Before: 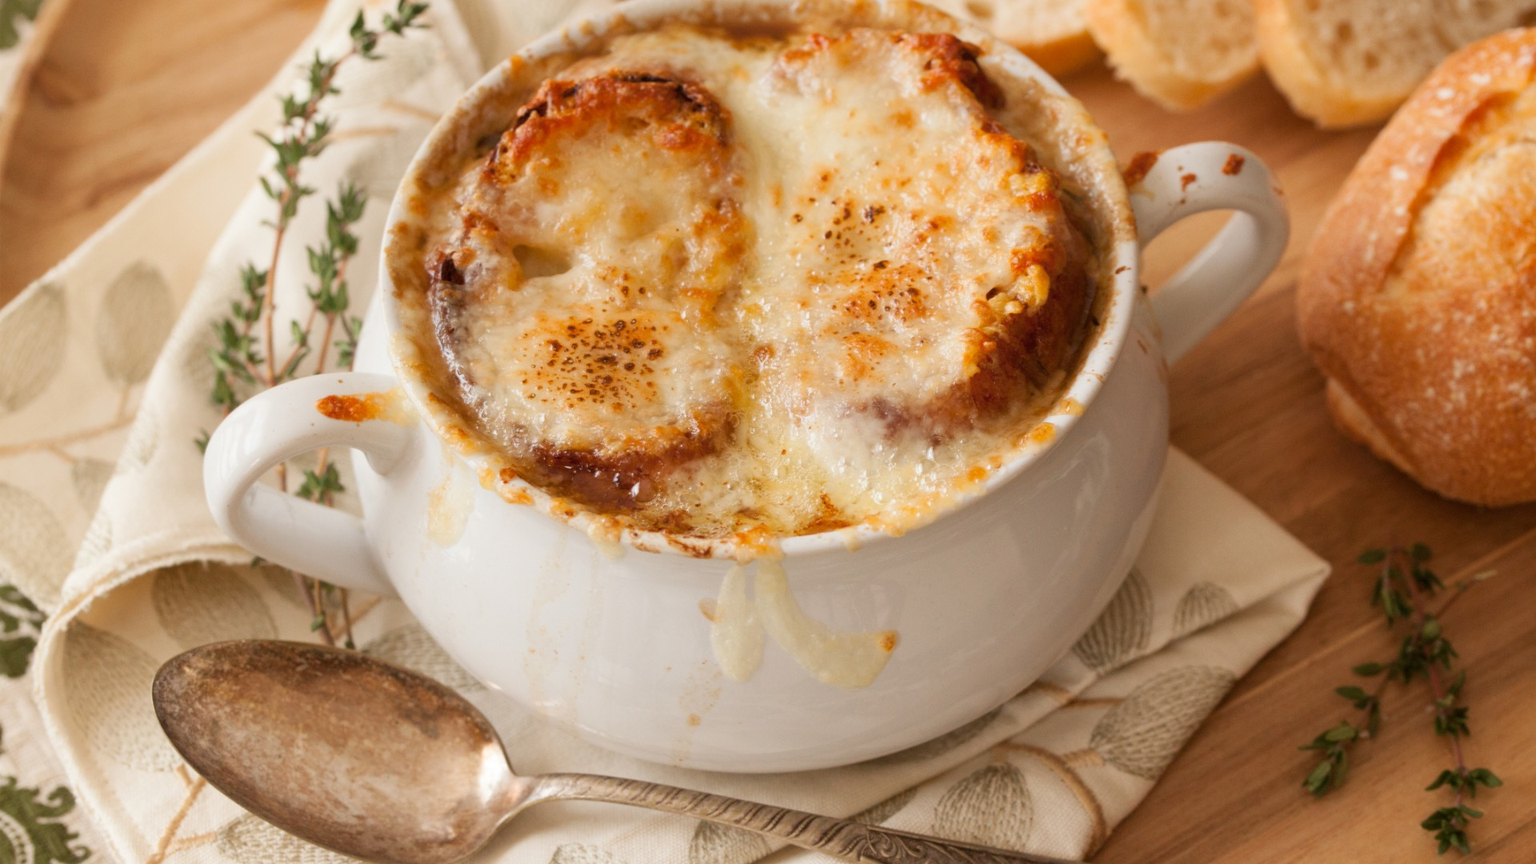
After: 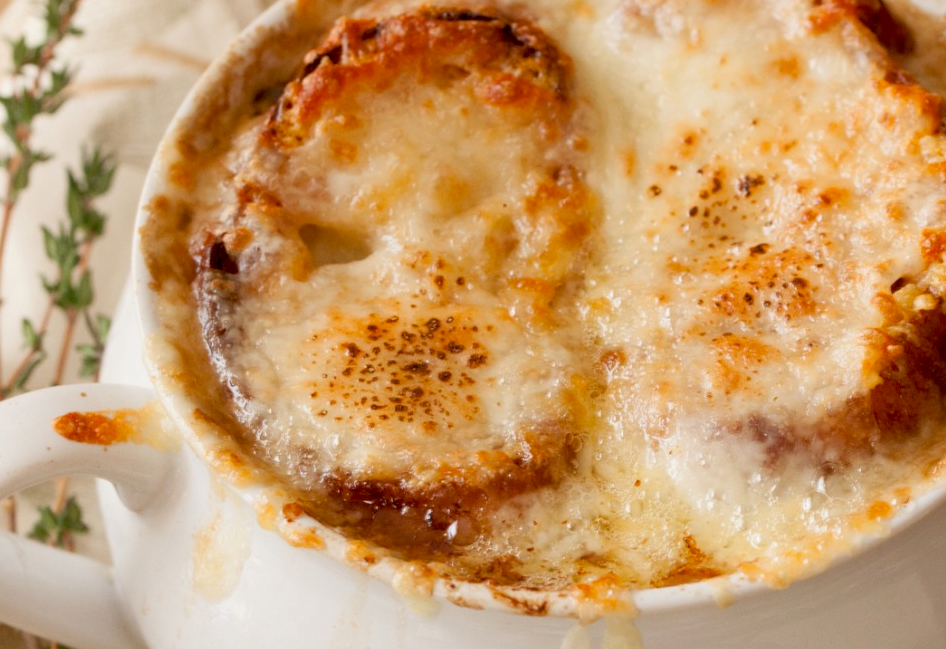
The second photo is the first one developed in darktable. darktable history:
crop: left 17.835%, top 7.675%, right 32.881%, bottom 32.213%
exposure: black level correction 0.01, exposure 0.011 EV, compensate highlight preservation false
